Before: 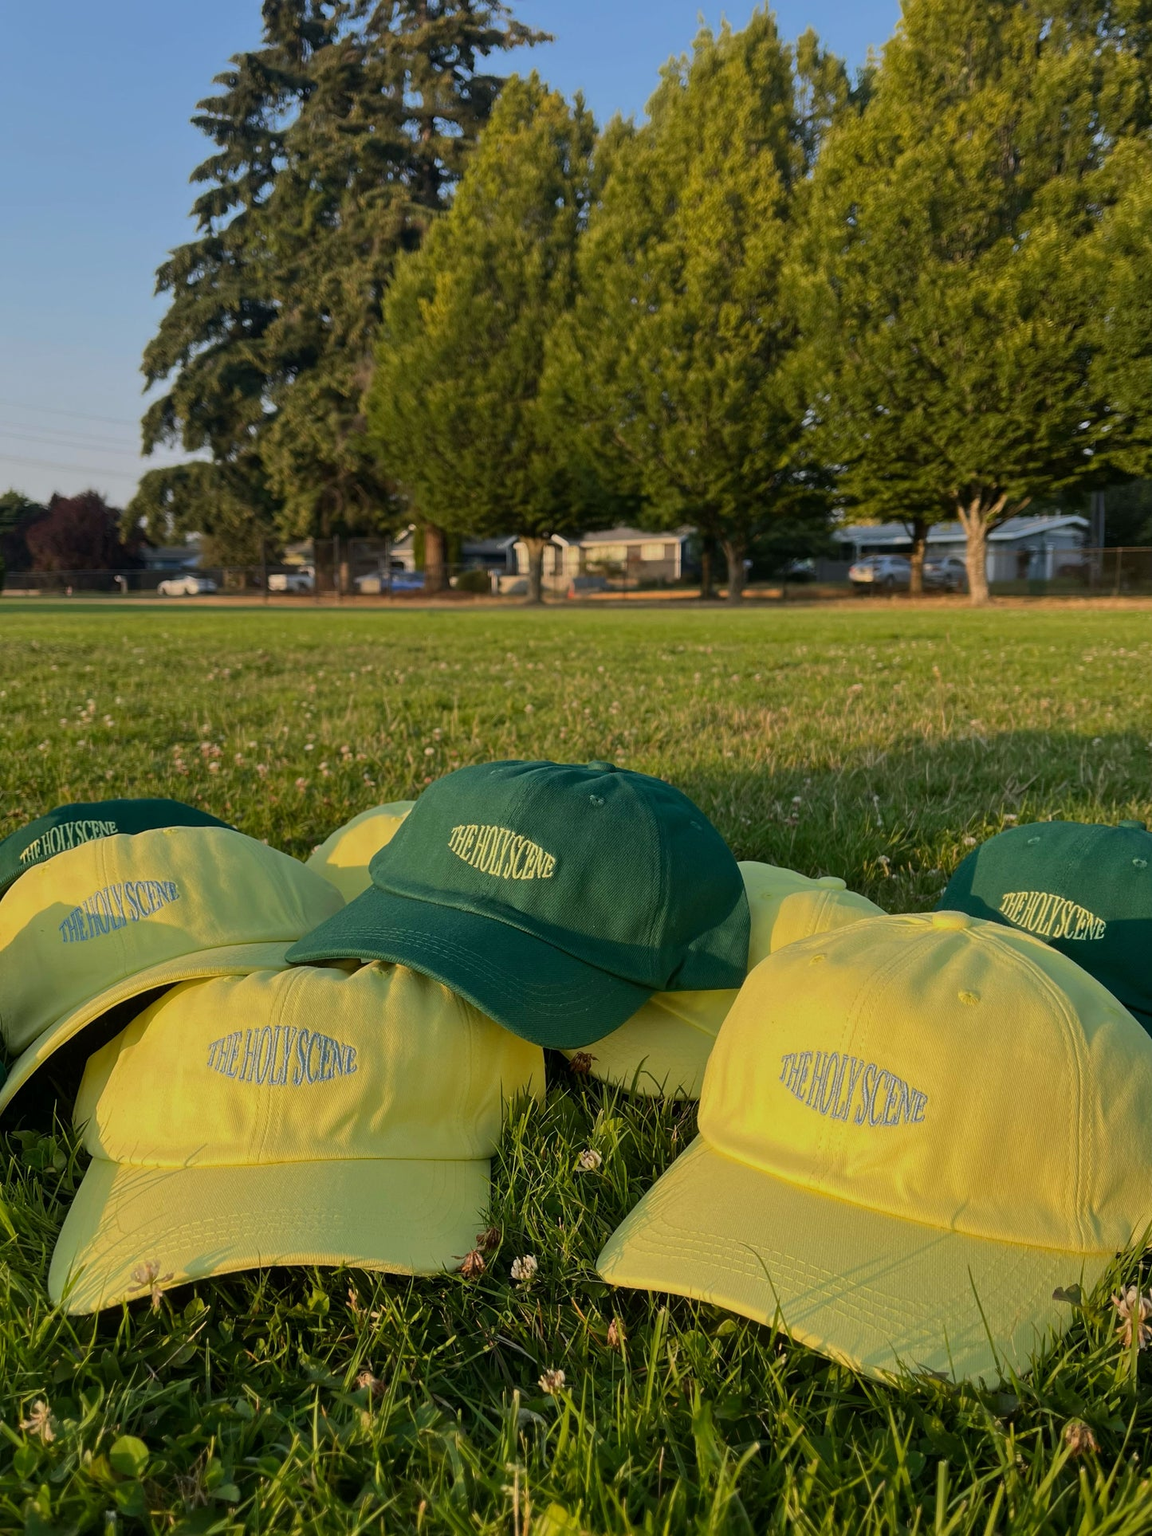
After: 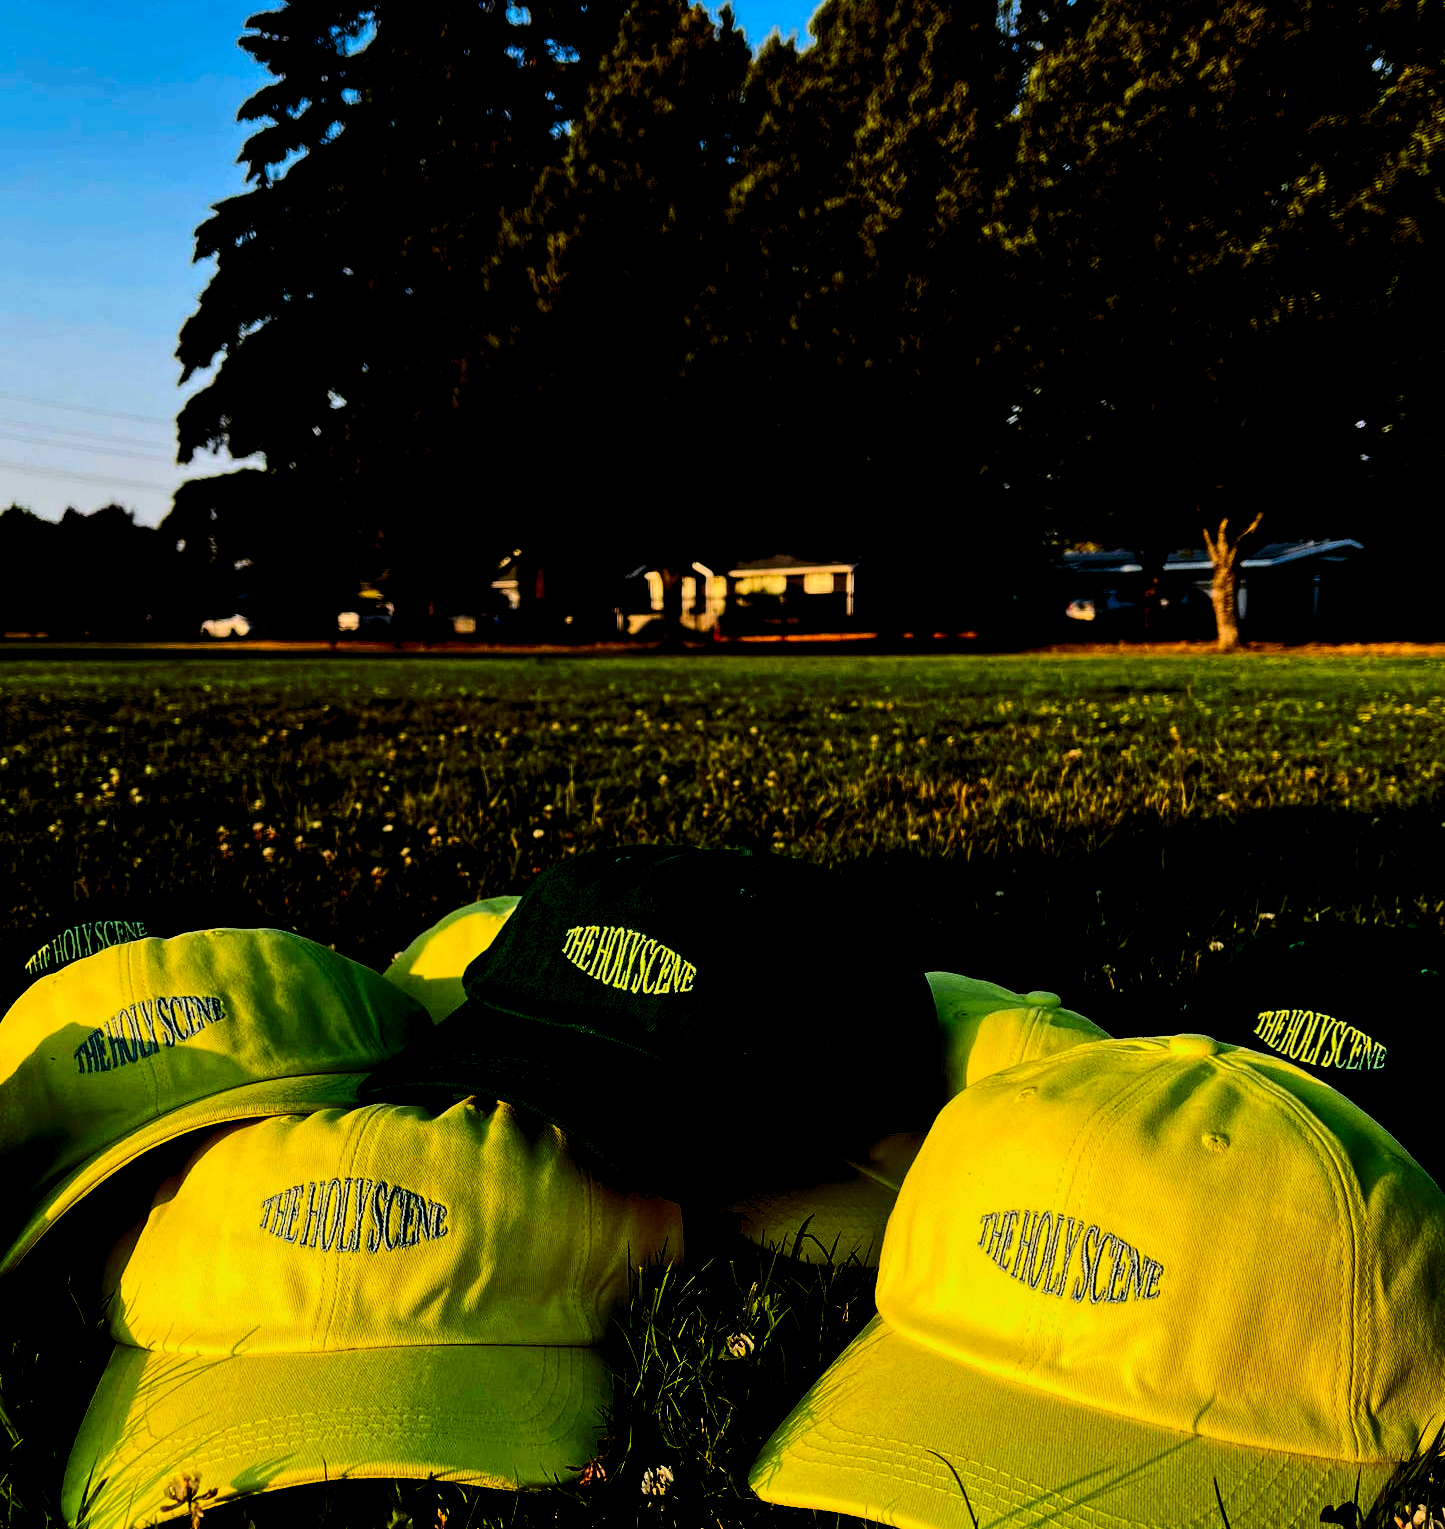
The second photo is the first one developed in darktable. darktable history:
color zones: curves: ch0 [(0, 0.5) (0.143, 0.5) (0.286, 0.5) (0.429, 0.5) (0.571, 0.5) (0.714, 0.476) (0.857, 0.5) (1, 0.5)]; ch2 [(0, 0.5) (0.143, 0.5) (0.286, 0.5) (0.429, 0.5) (0.571, 0.5) (0.714, 0.487) (0.857, 0.5) (1, 0.5)]
contrast brightness saturation: contrast 0.77, brightness -1, saturation 1
crop and rotate: top 5.667%, bottom 14.937%
levels: levels [0.026, 0.507, 0.987]
